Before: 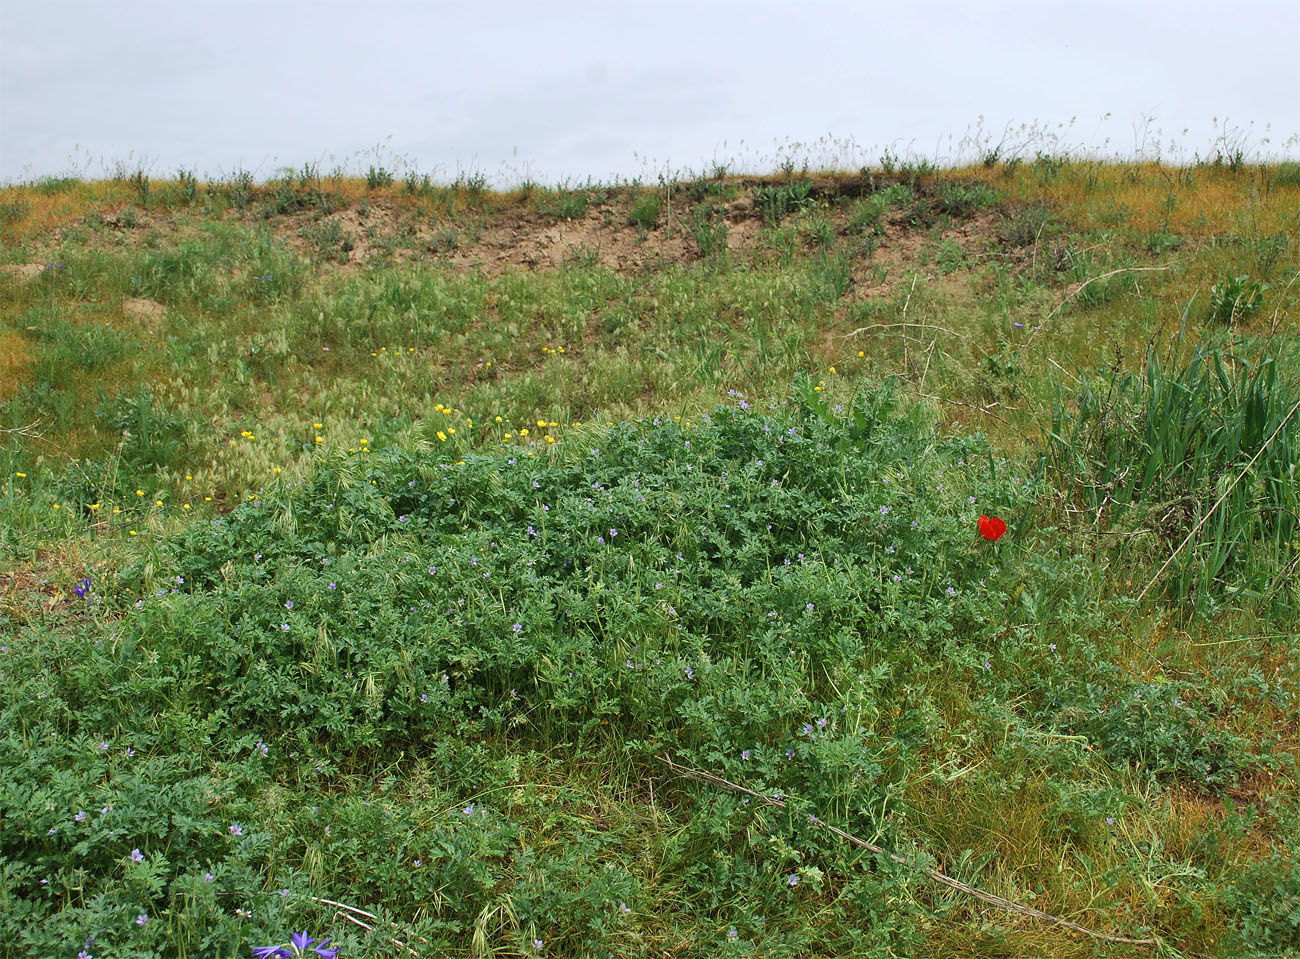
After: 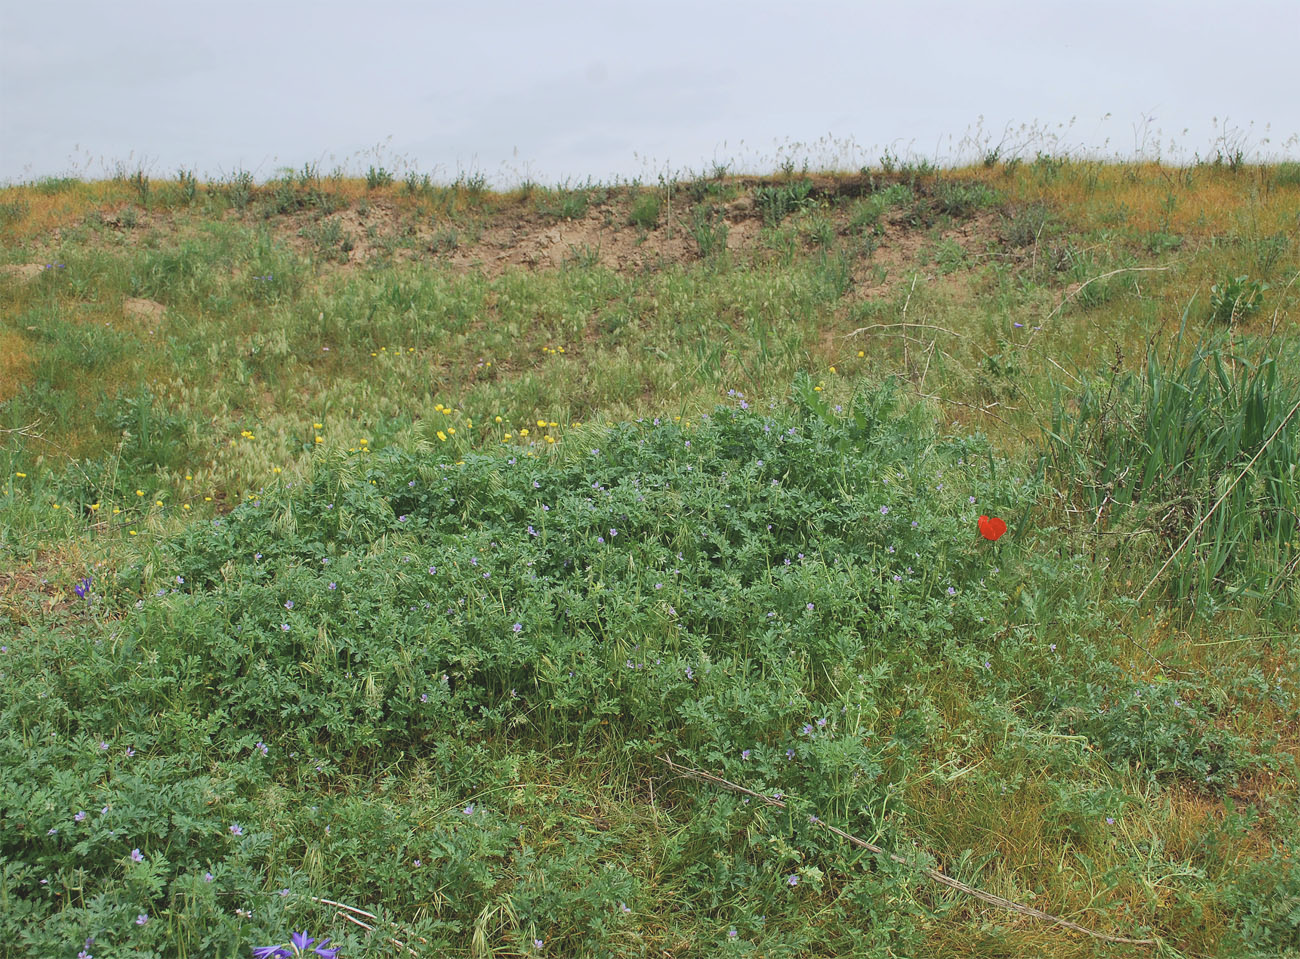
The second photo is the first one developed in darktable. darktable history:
contrast brightness saturation: contrast -0.156, brightness 0.054, saturation -0.131
